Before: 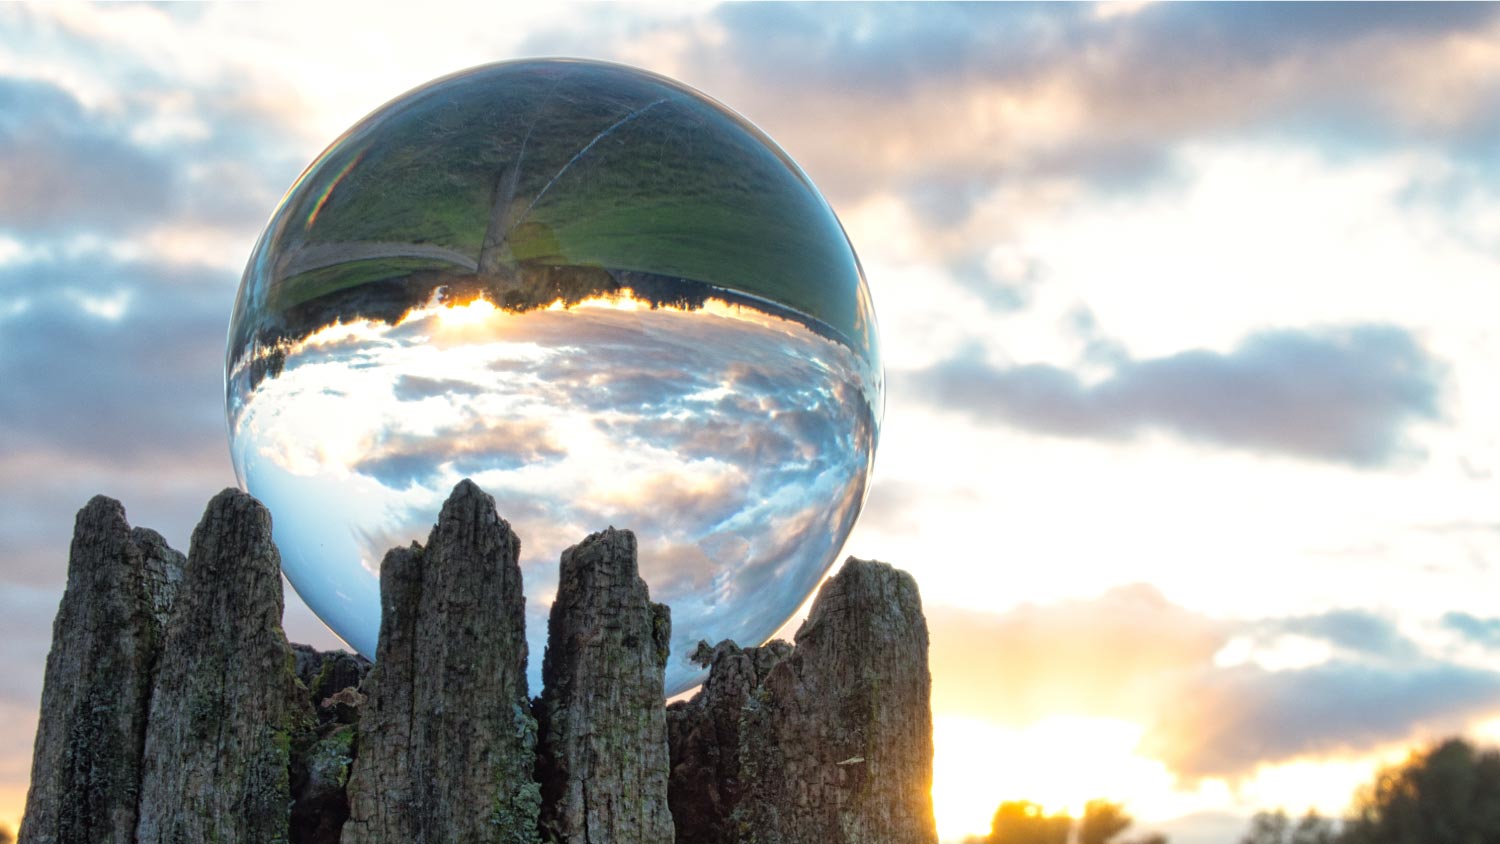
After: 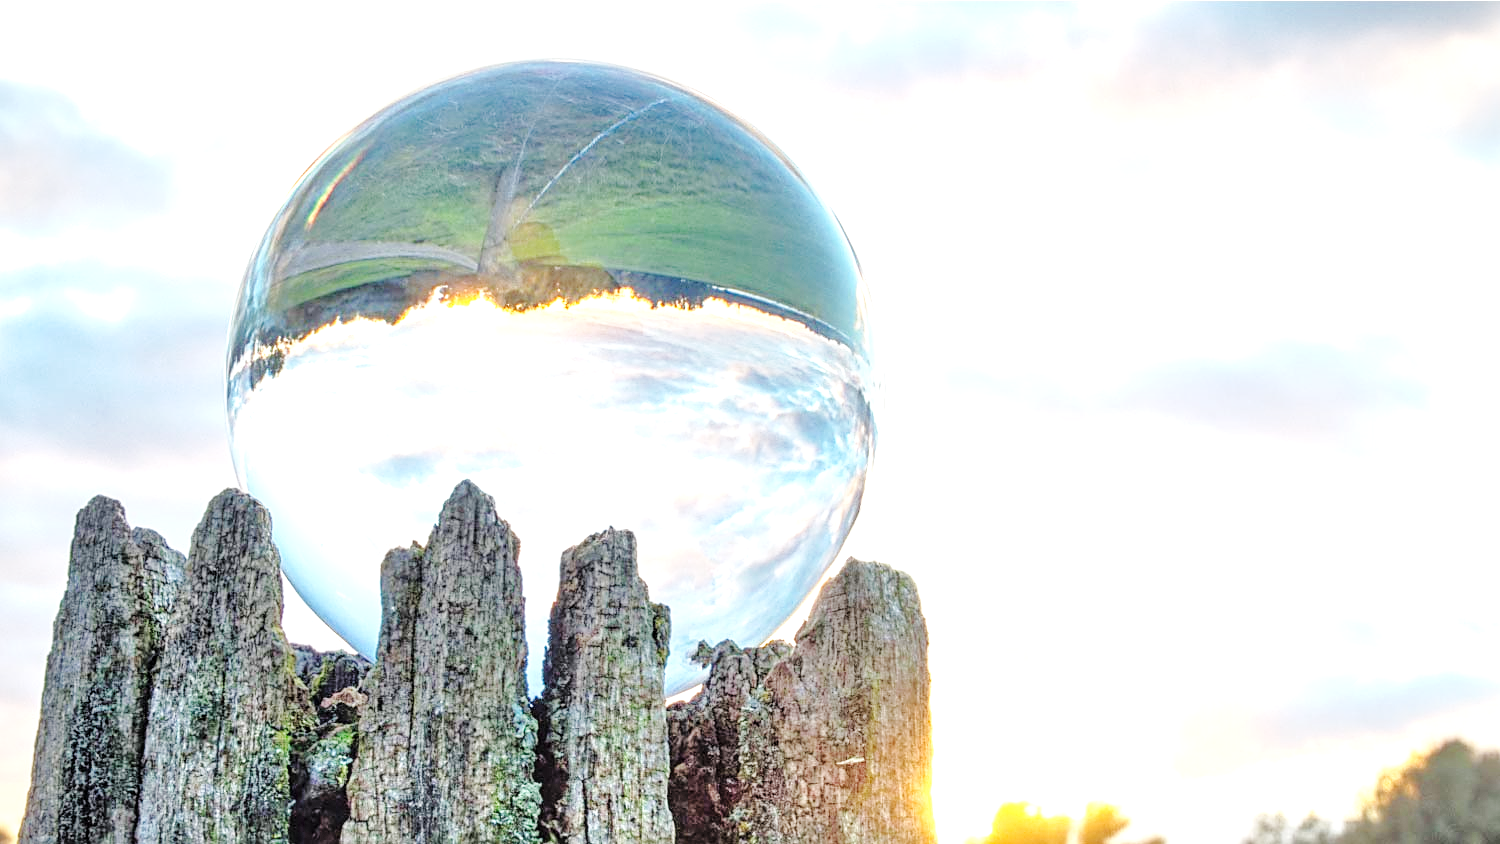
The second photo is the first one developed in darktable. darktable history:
exposure: black level correction 0, exposure 1.101 EV, compensate highlight preservation false
sharpen: on, module defaults
base curve: curves: ch0 [(0, 0) (0.032, 0.025) (0.121, 0.166) (0.206, 0.329) (0.605, 0.79) (1, 1)], preserve colors none
tone equalizer: -7 EV 0.16 EV, -6 EV 0.568 EV, -5 EV 1.17 EV, -4 EV 1.35 EV, -3 EV 1.12 EV, -2 EV 0.6 EV, -1 EV 0.168 EV, mask exposure compensation -0.514 EV
local contrast: on, module defaults
vignetting: fall-off start 97.43%, fall-off radius 100.81%, brightness -0.451, saturation -0.686, width/height ratio 1.366, unbound false
